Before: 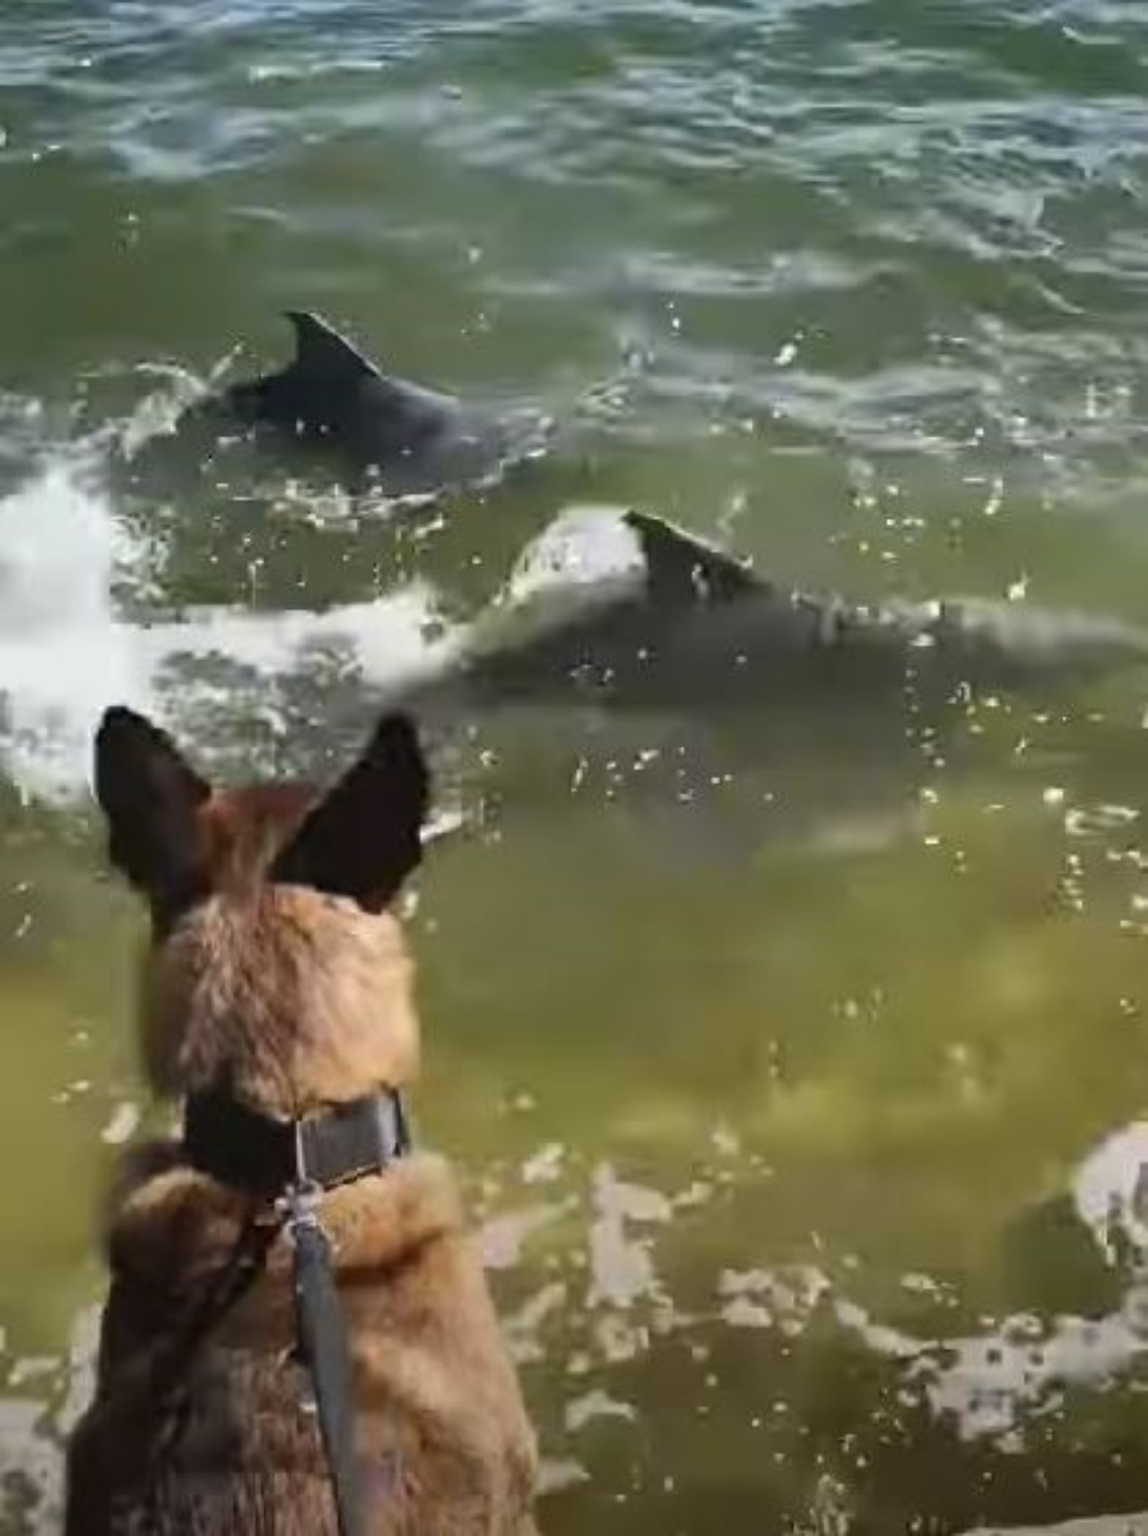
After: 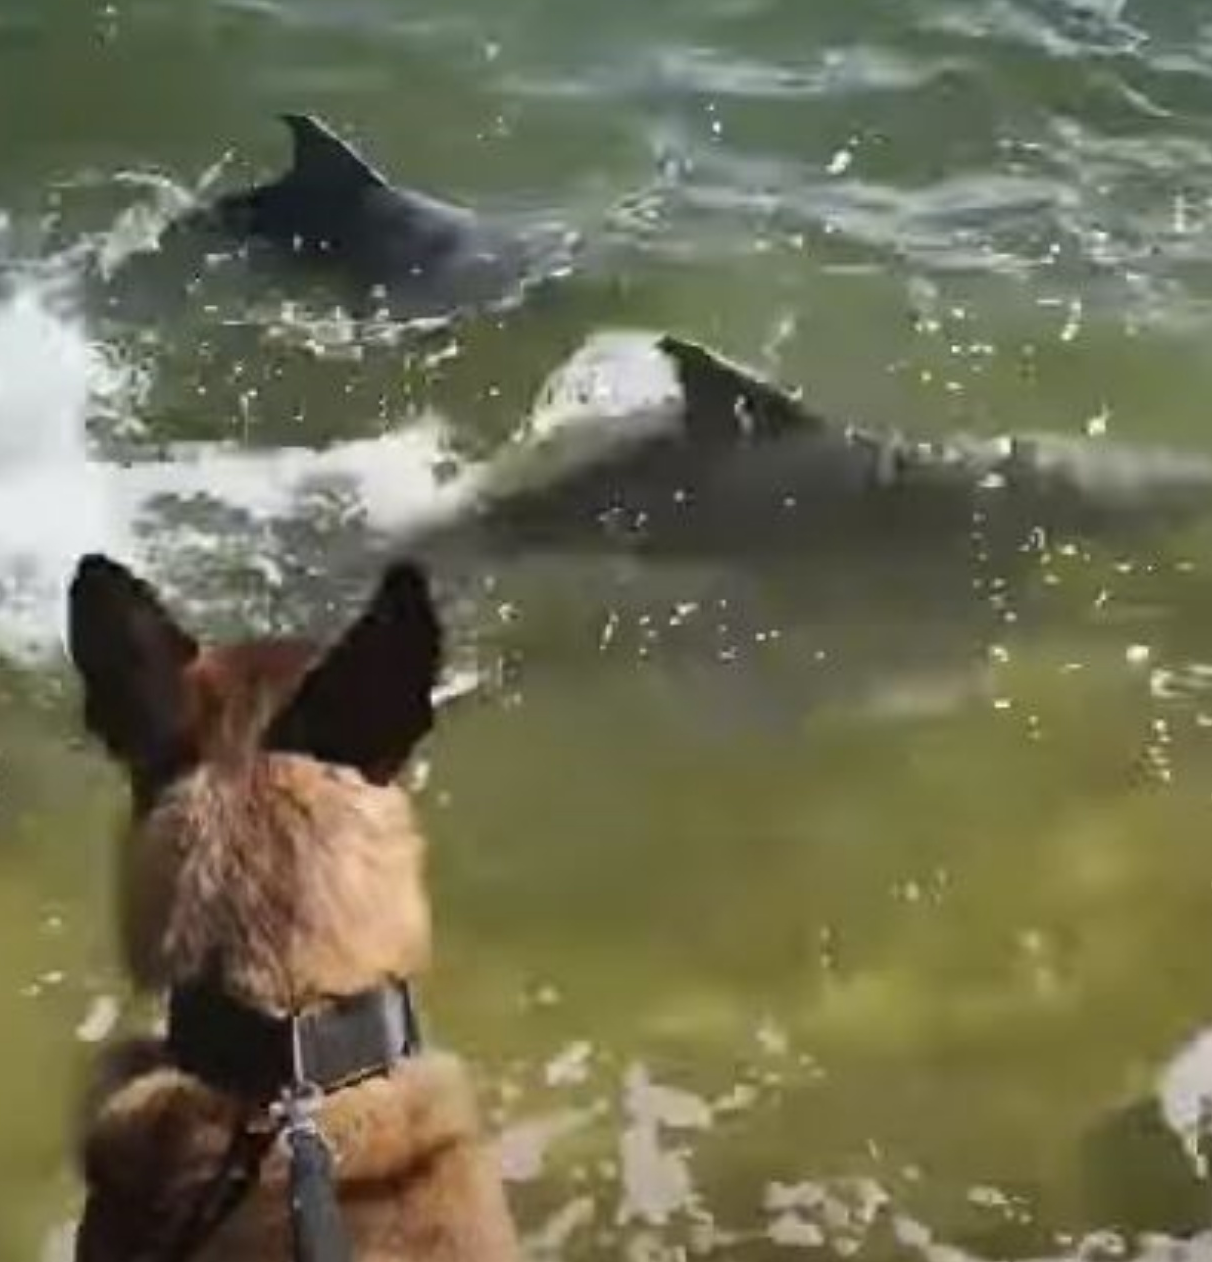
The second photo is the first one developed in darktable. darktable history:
crop and rotate: left 2.9%, top 13.633%, right 2.346%, bottom 12.648%
